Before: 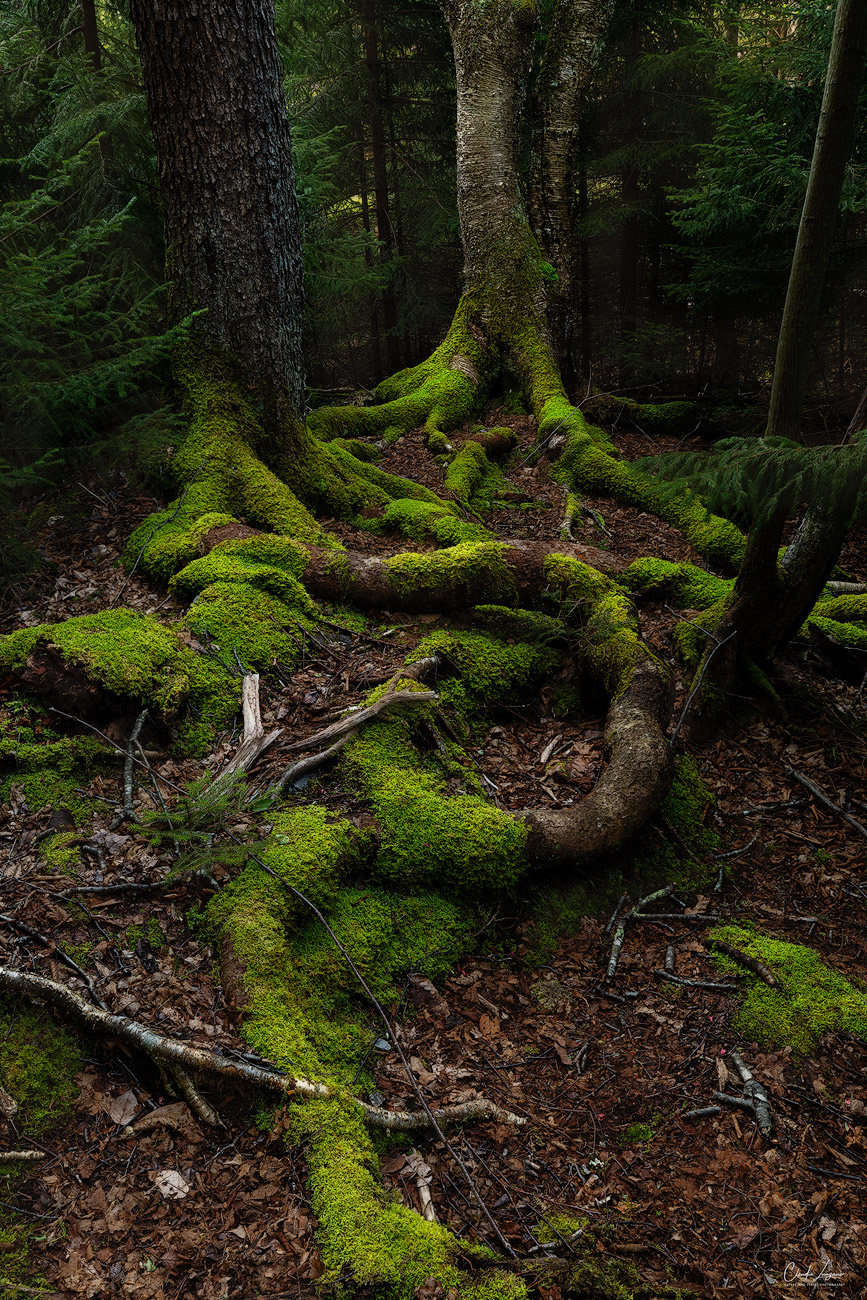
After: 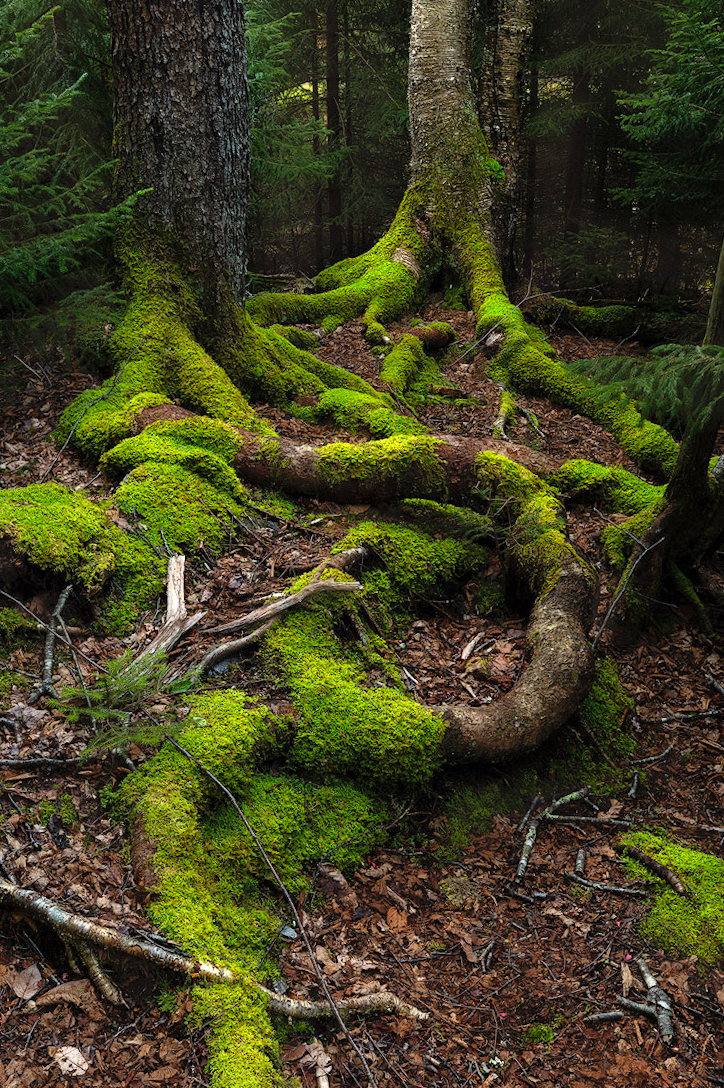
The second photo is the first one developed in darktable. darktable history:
crop and rotate: angle -3°, left 5.234%, top 5.218%, right 4.72%, bottom 4.618%
contrast brightness saturation: contrast 0.035, brightness 0.06, saturation 0.13
exposure: exposure 0.671 EV, compensate highlight preservation false
